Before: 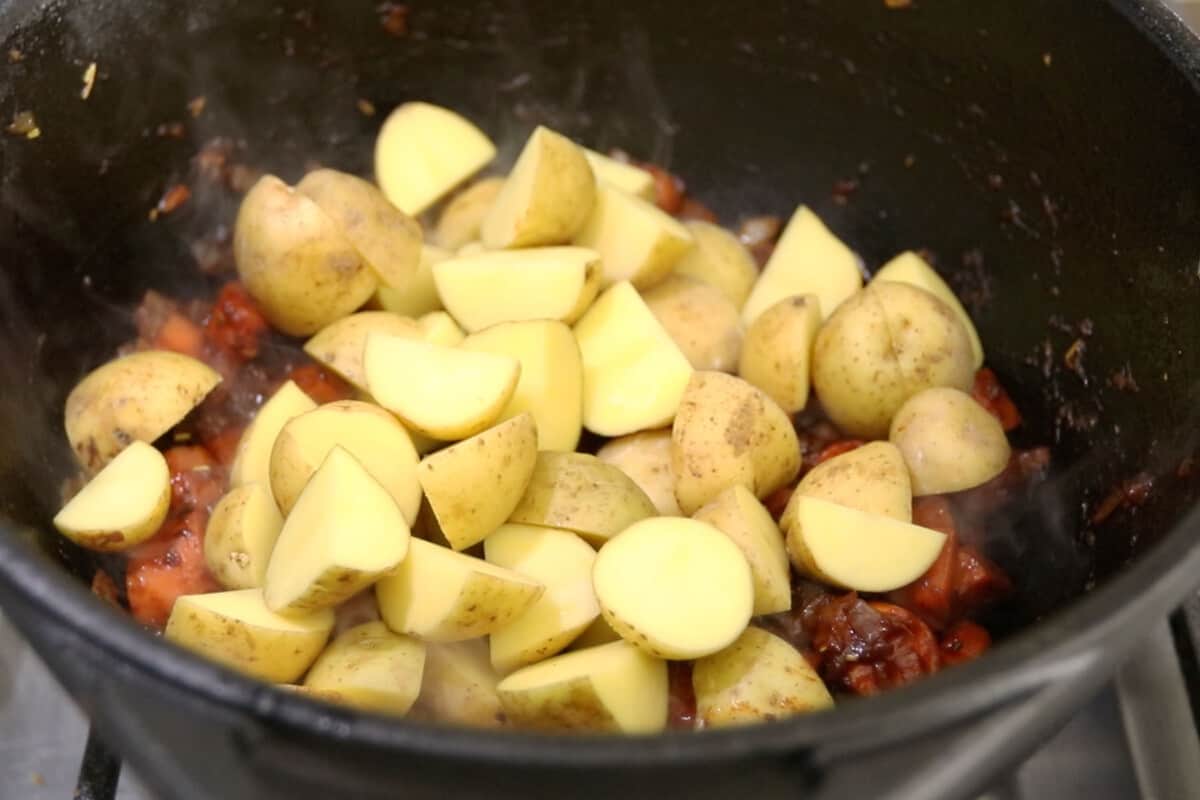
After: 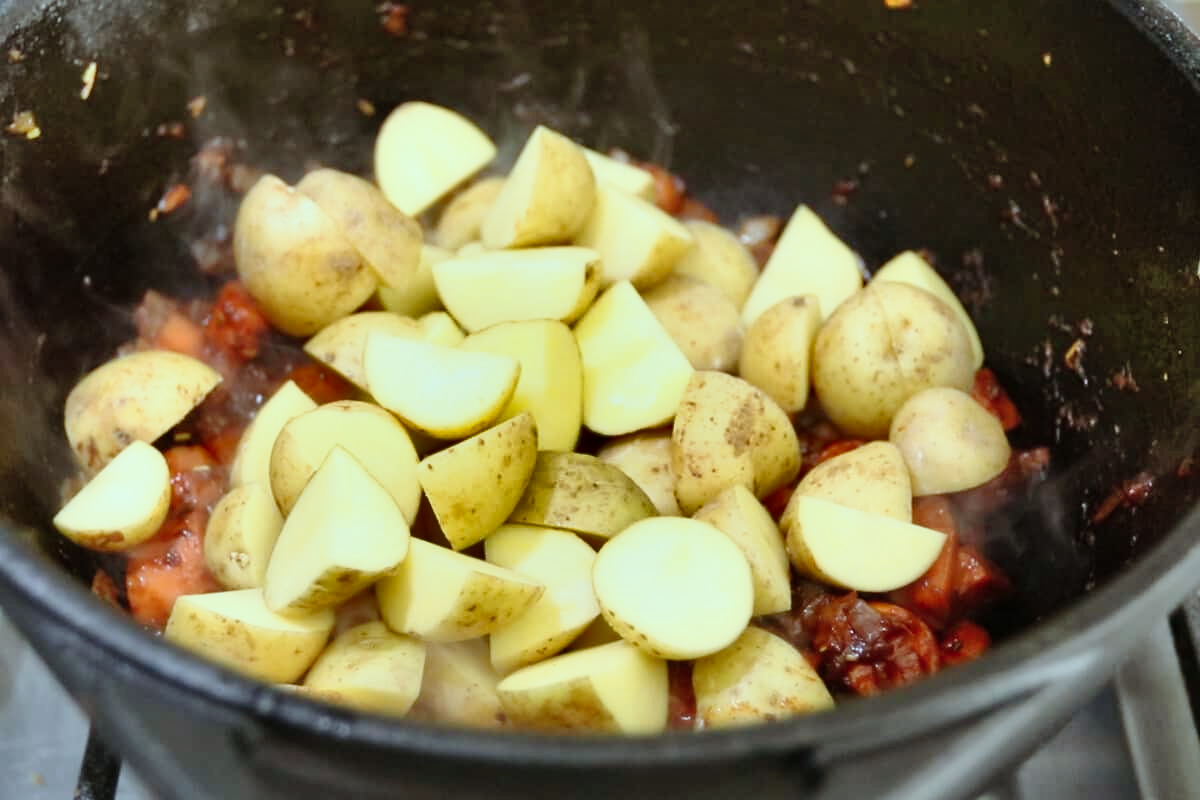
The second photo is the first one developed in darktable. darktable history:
shadows and highlights: white point adjustment 0.12, highlights -69.79, soften with gaussian
color correction: highlights a* -10.09, highlights b* -9.95
tone curve: curves: ch0 [(0, 0) (0.091, 0.077) (0.389, 0.458) (0.745, 0.82) (0.844, 0.908) (0.909, 0.942) (1, 0.973)]; ch1 [(0, 0) (0.437, 0.404) (0.5, 0.5) (0.529, 0.55) (0.58, 0.6) (0.616, 0.649) (1, 1)]; ch2 [(0, 0) (0.442, 0.415) (0.5, 0.5) (0.535, 0.557) (0.585, 0.62) (1, 1)], preserve colors none
